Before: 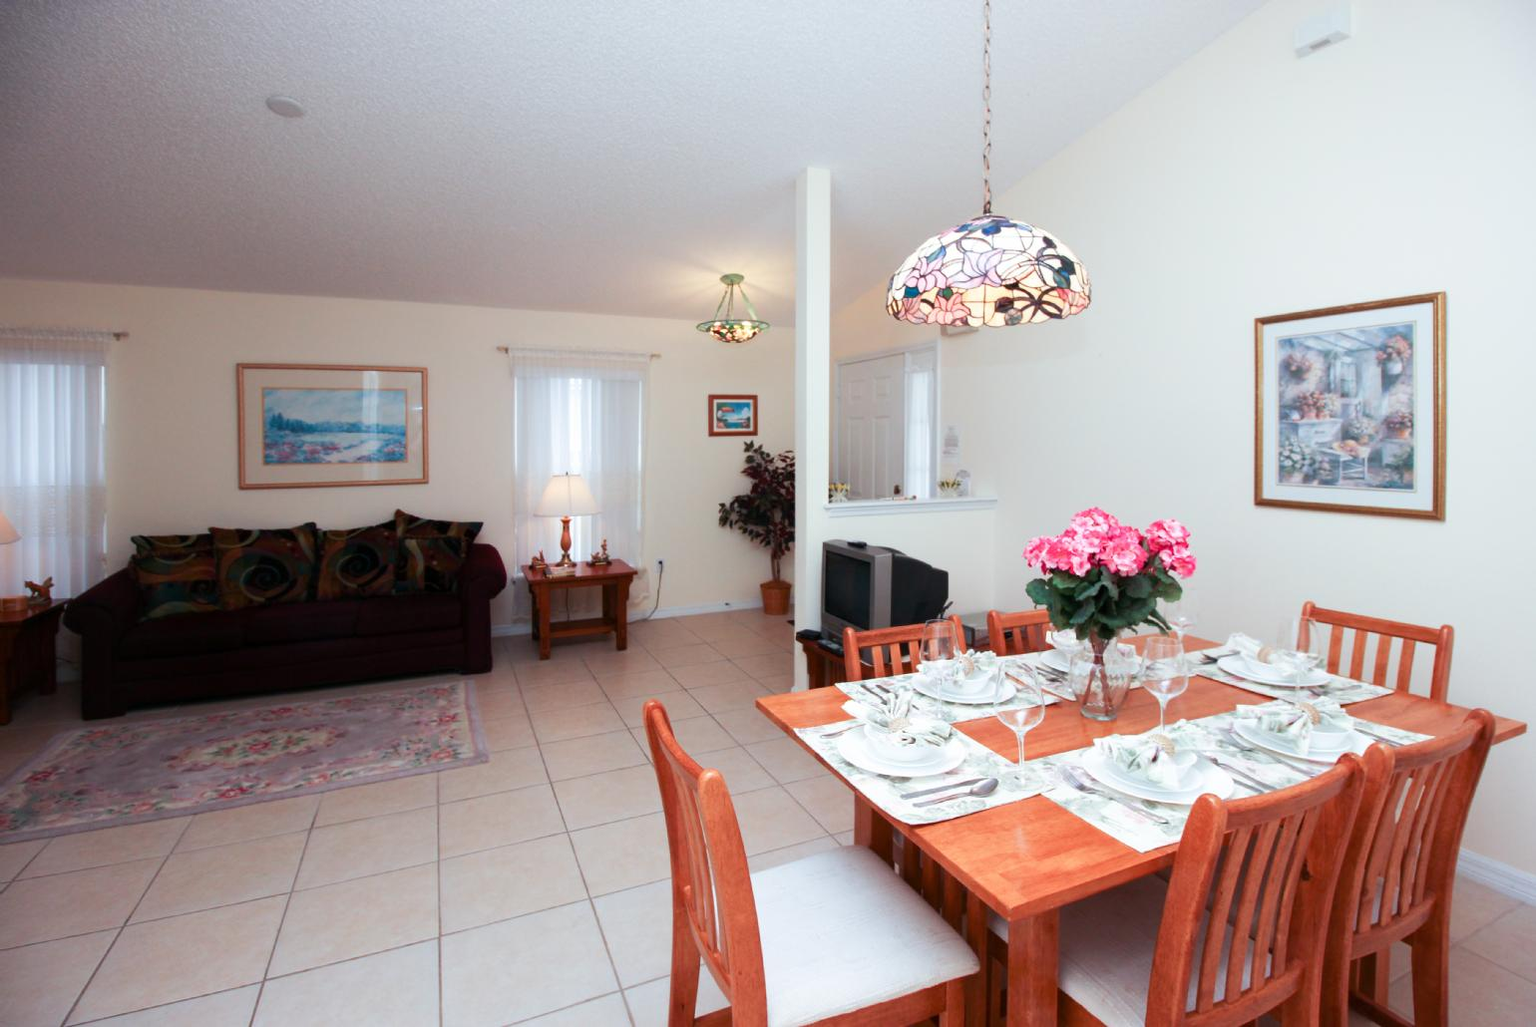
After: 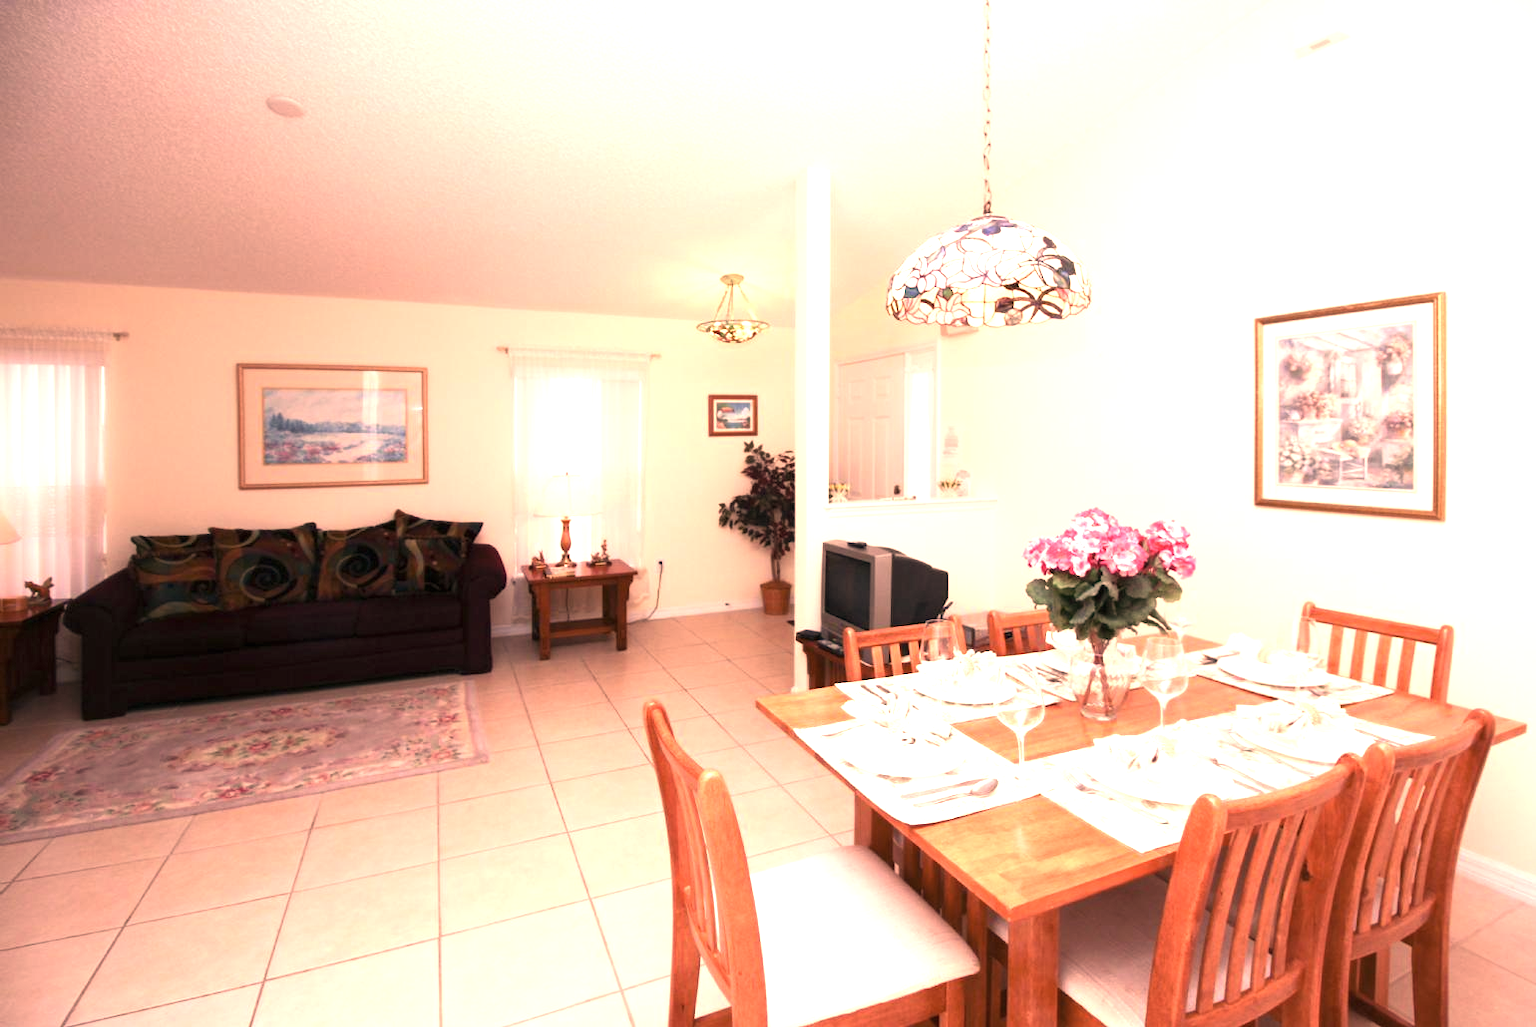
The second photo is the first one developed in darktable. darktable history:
exposure: black level correction 0, exposure 1.2 EV, compensate highlight preservation false
color correction: highlights a* 39.56, highlights b* 39.94, saturation 0.688
